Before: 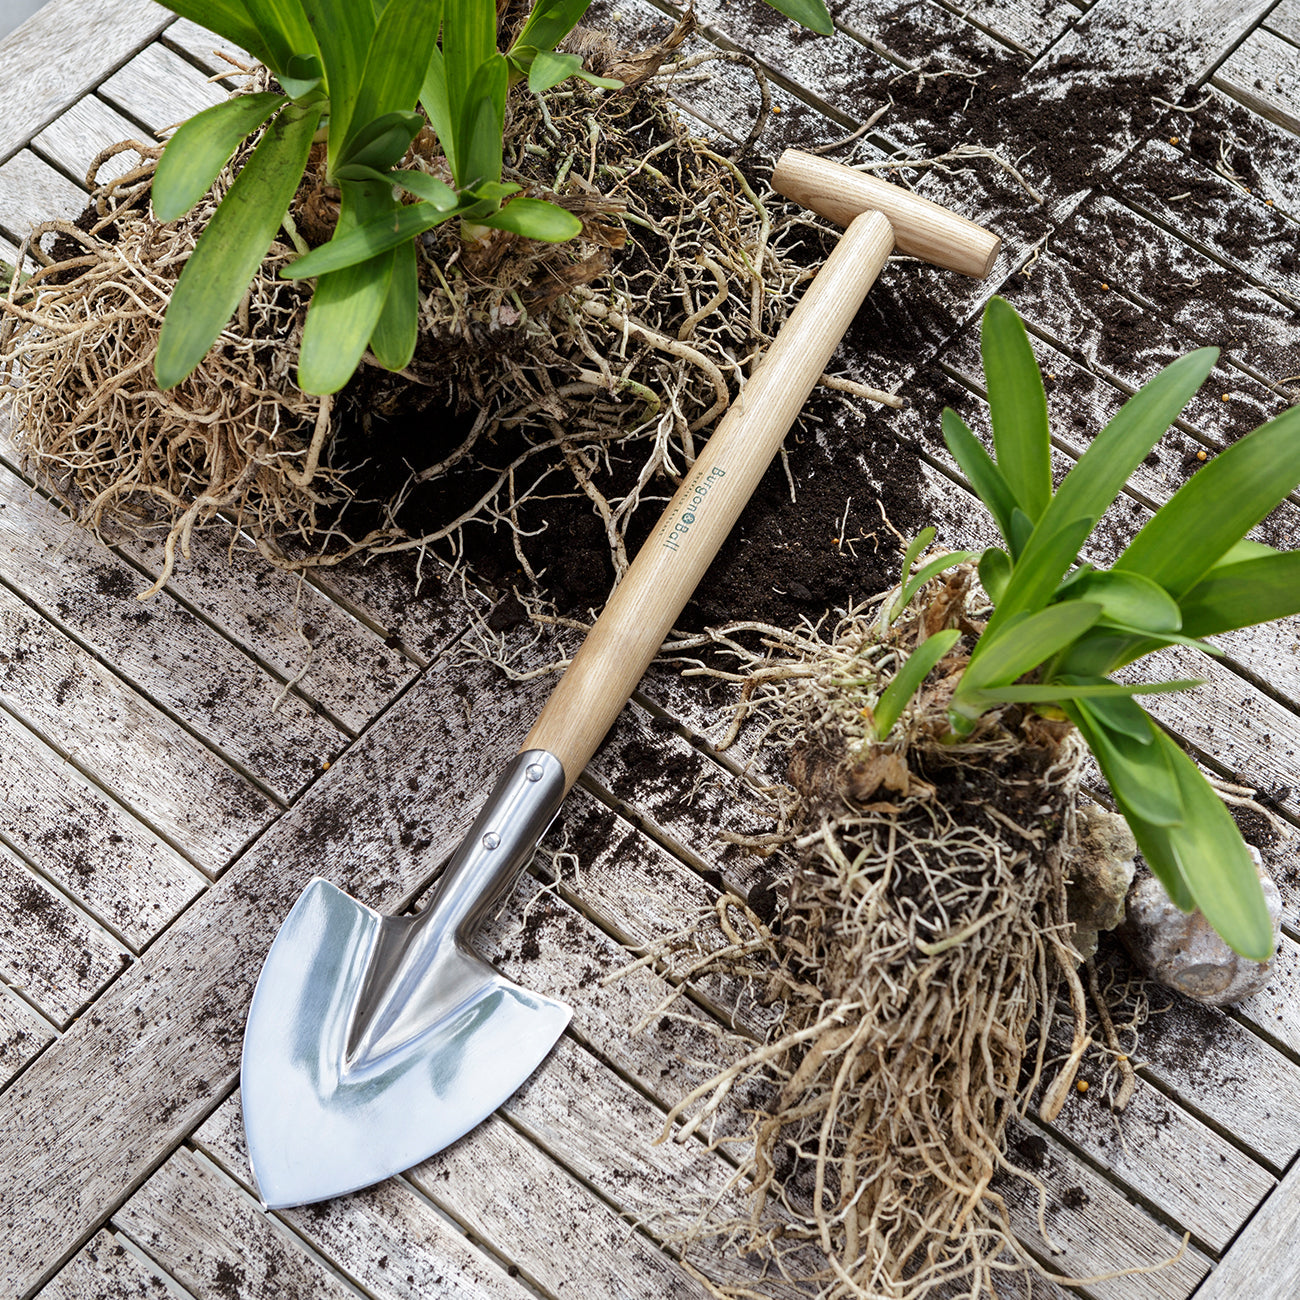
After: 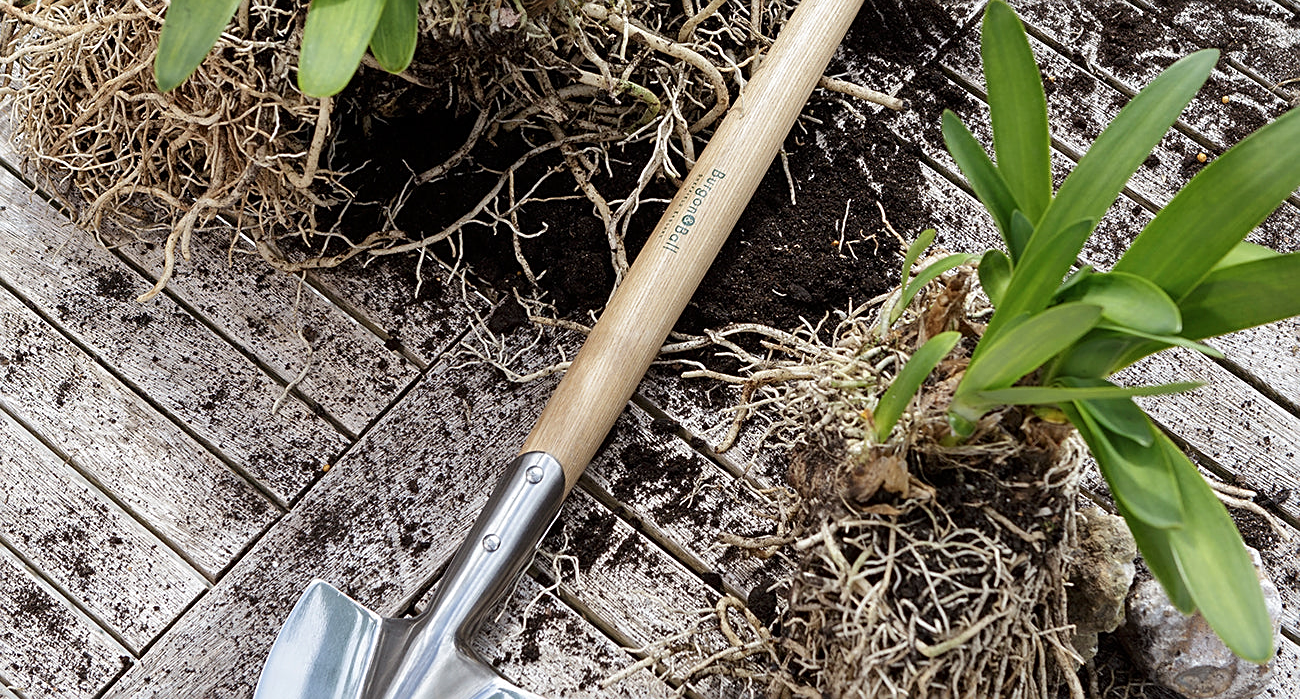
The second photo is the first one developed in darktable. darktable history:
sharpen: on, module defaults
crop and rotate: top 23%, bottom 23.189%
contrast brightness saturation: saturation -0.067
